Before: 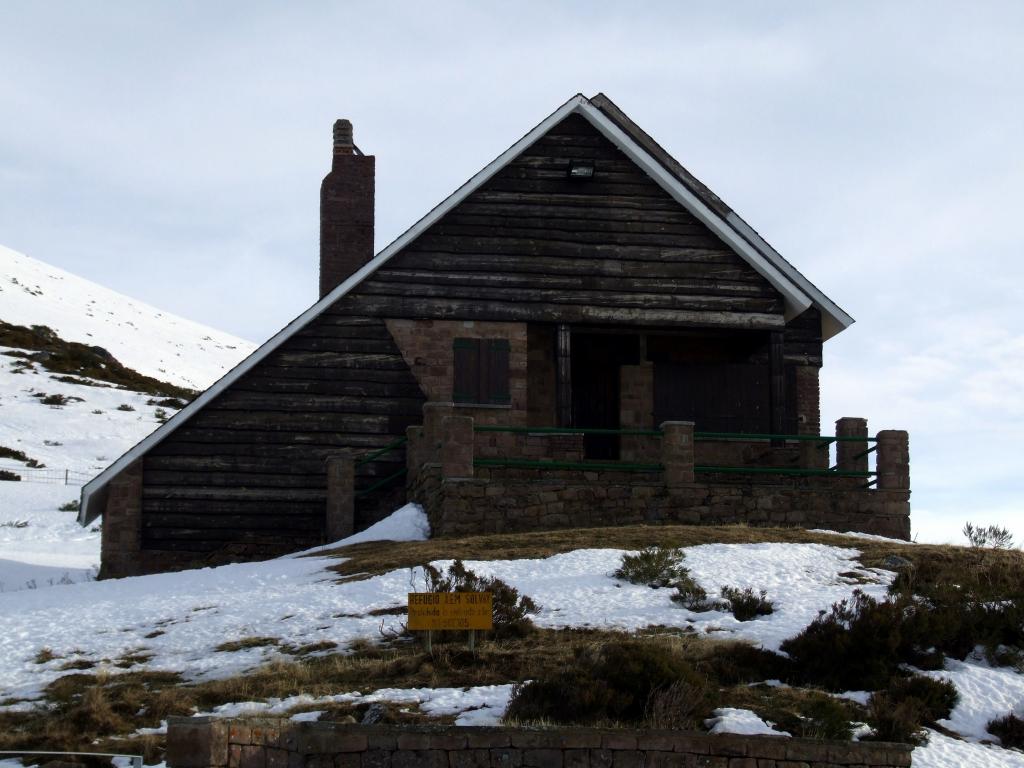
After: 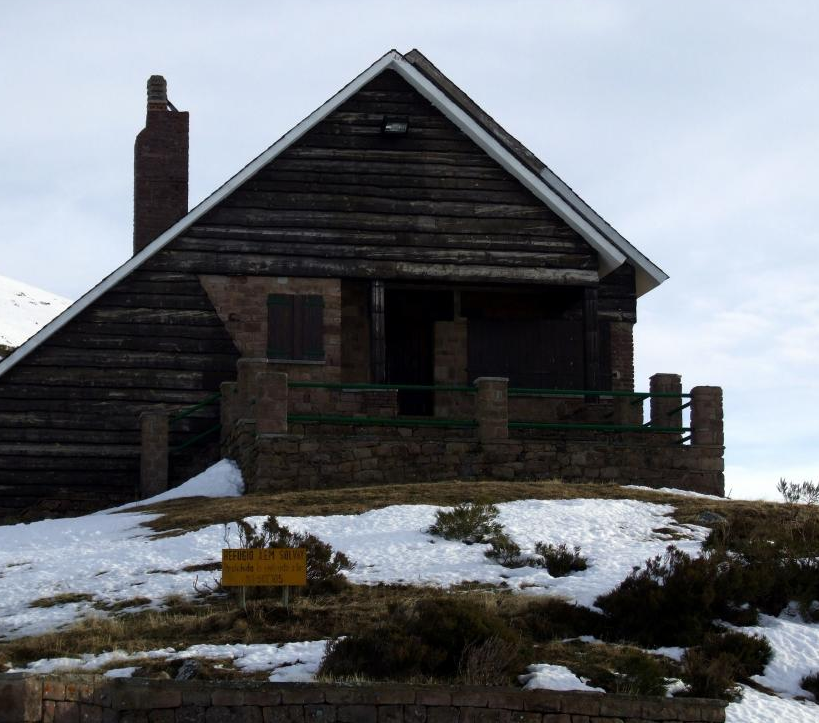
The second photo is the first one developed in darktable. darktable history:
tone equalizer: on, module defaults
crop and rotate: left 18.187%, top 5.765%, right 1.827%
